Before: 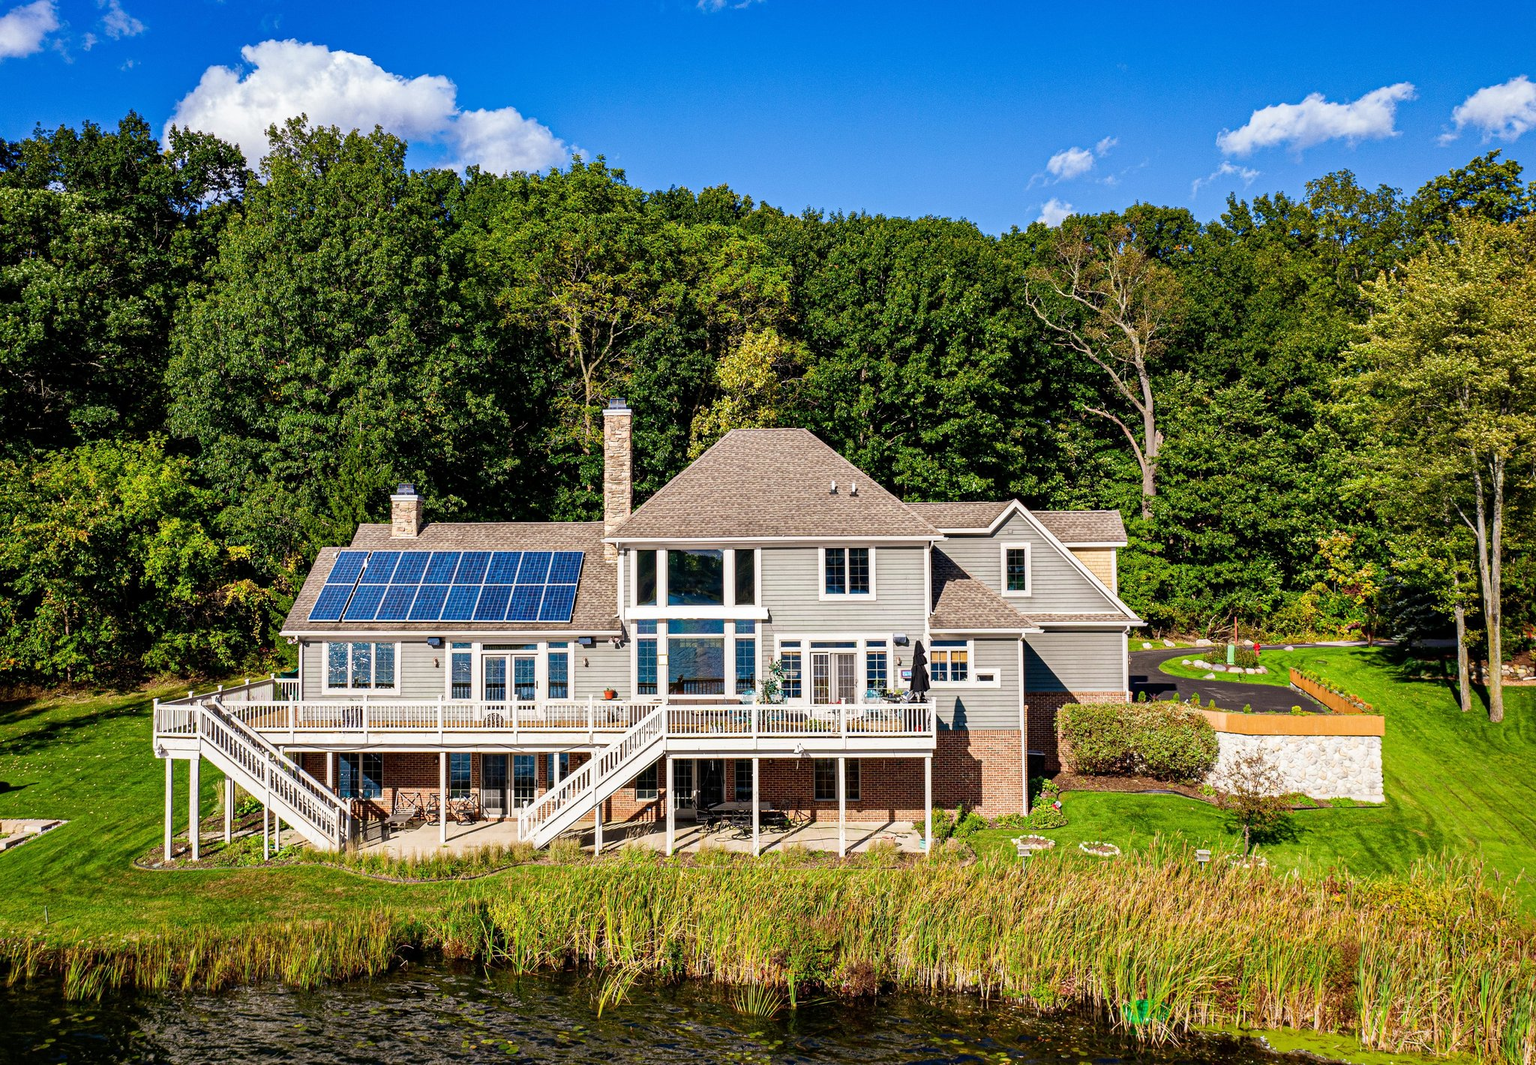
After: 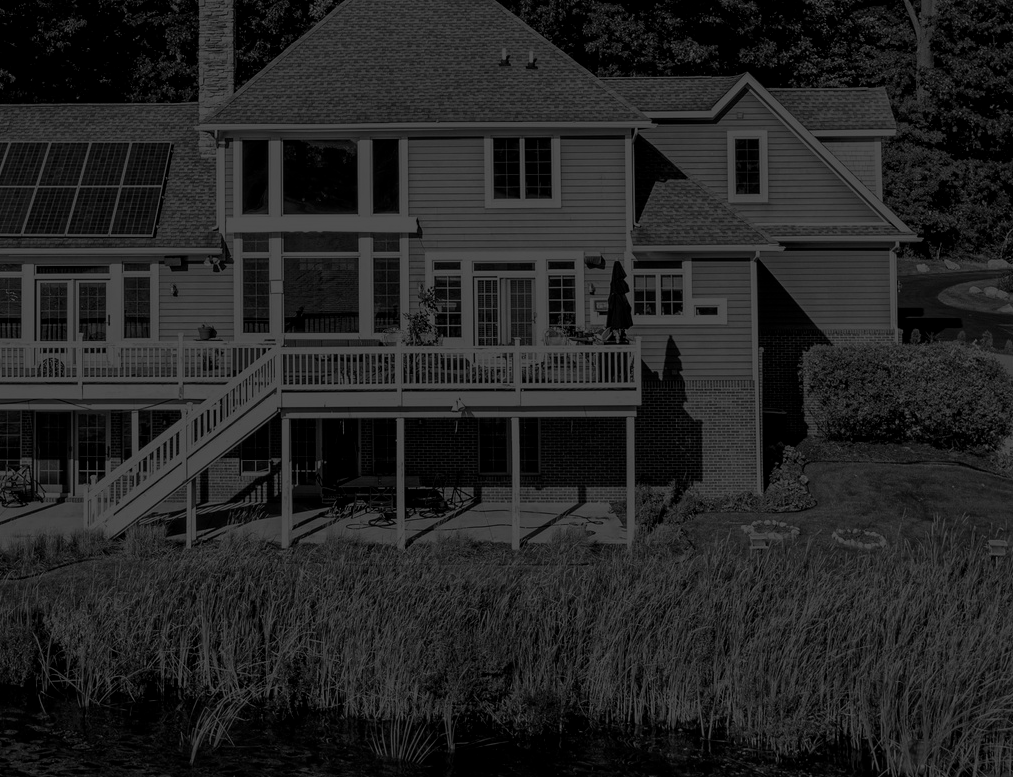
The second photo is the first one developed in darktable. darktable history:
contrast brightness saturation: contrast 0.02, brightness -1, saturation -1
filmic rgb: white relative exposure 8 EV, threshold 3 EV, structure ↔ texture 100%, target black luminance 0%, hardness 2.44, latitude 76.53%, contrast 0.562, shadows ↔ highlights balance 0%, preserve chrominance no, color science v4 (2020), iterations of high-quality reconstruction 10, type of noise poissonian, enable highlight reconstruction true
crop: left 29.672%, top 41.786%, right 20.851%, bottom 3.487%
